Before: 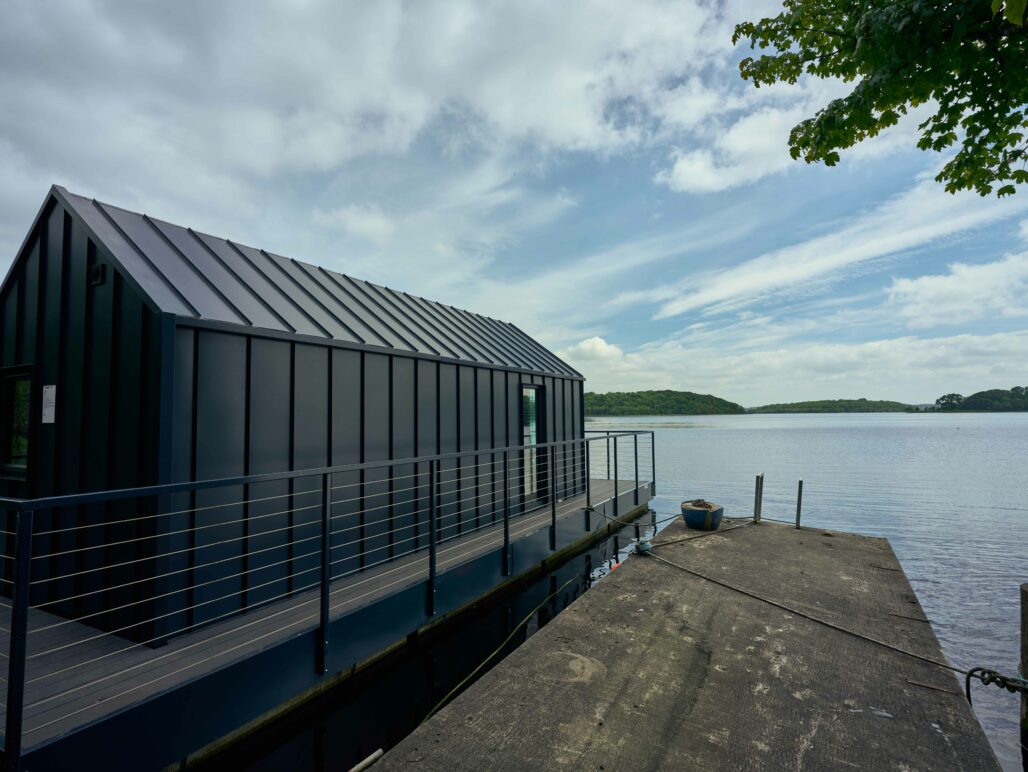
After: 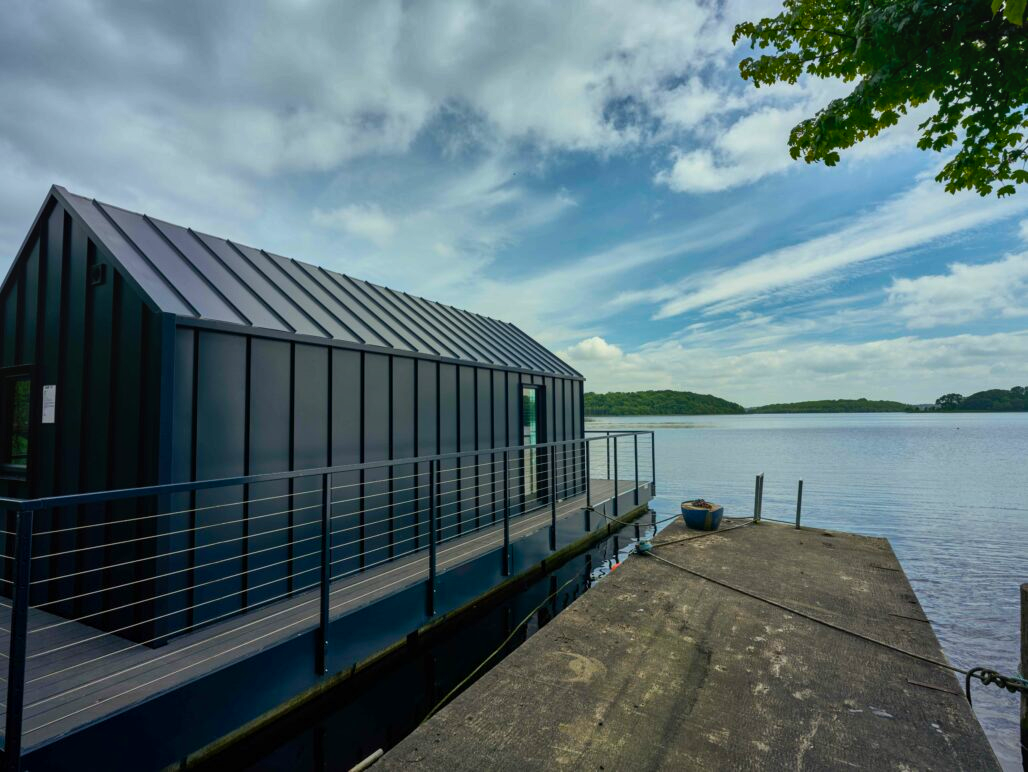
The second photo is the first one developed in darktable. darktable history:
exposure: compensate highlight preservation false
color balance rgb: perceptual saturation grading › global saturation 30%, global vibrance 20%
local contrast: detail 110%
shadows and highlights: shadows 30.63, highlights -63.22, shadows color adjustment 98%, highlights color adjustment 58.61%, soften with gaussian
